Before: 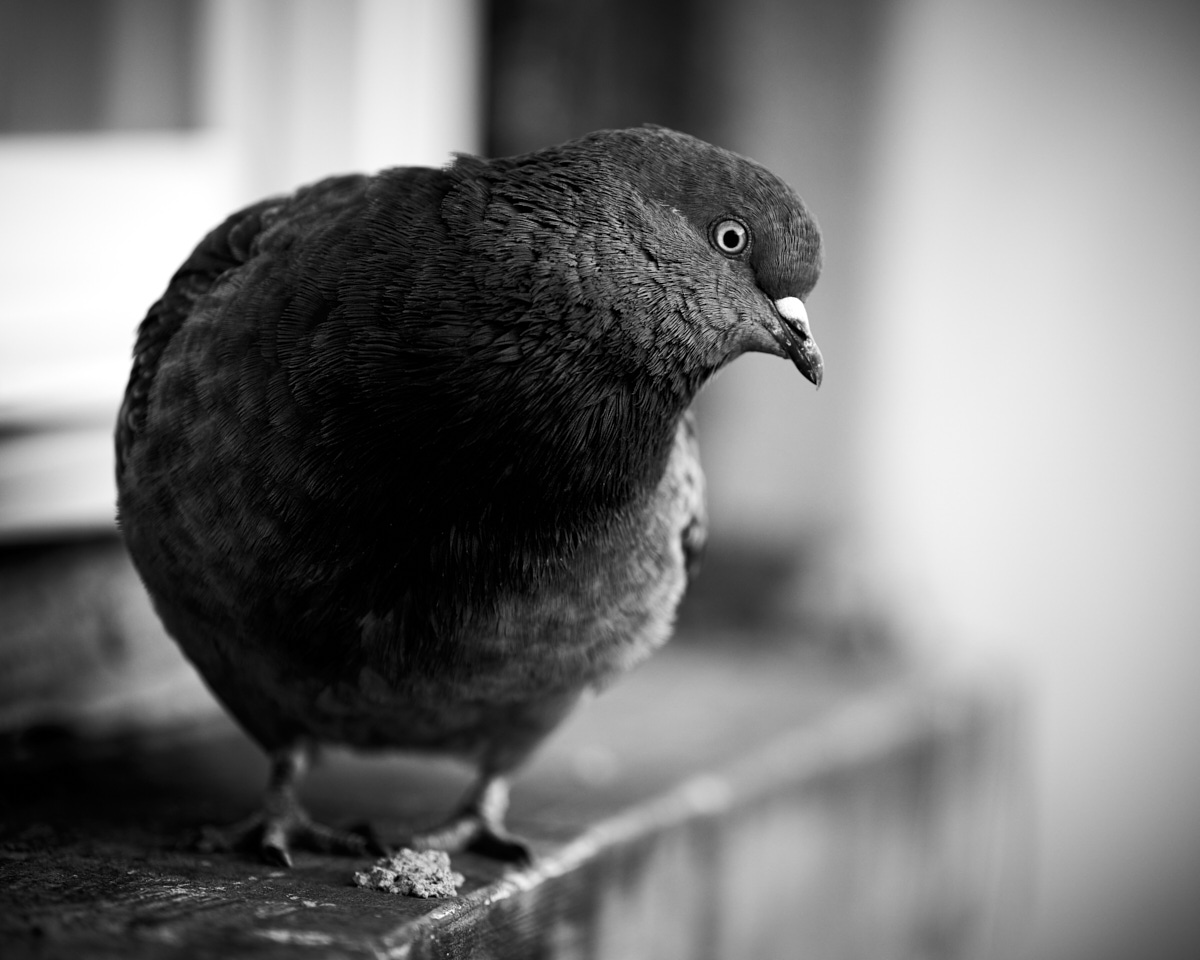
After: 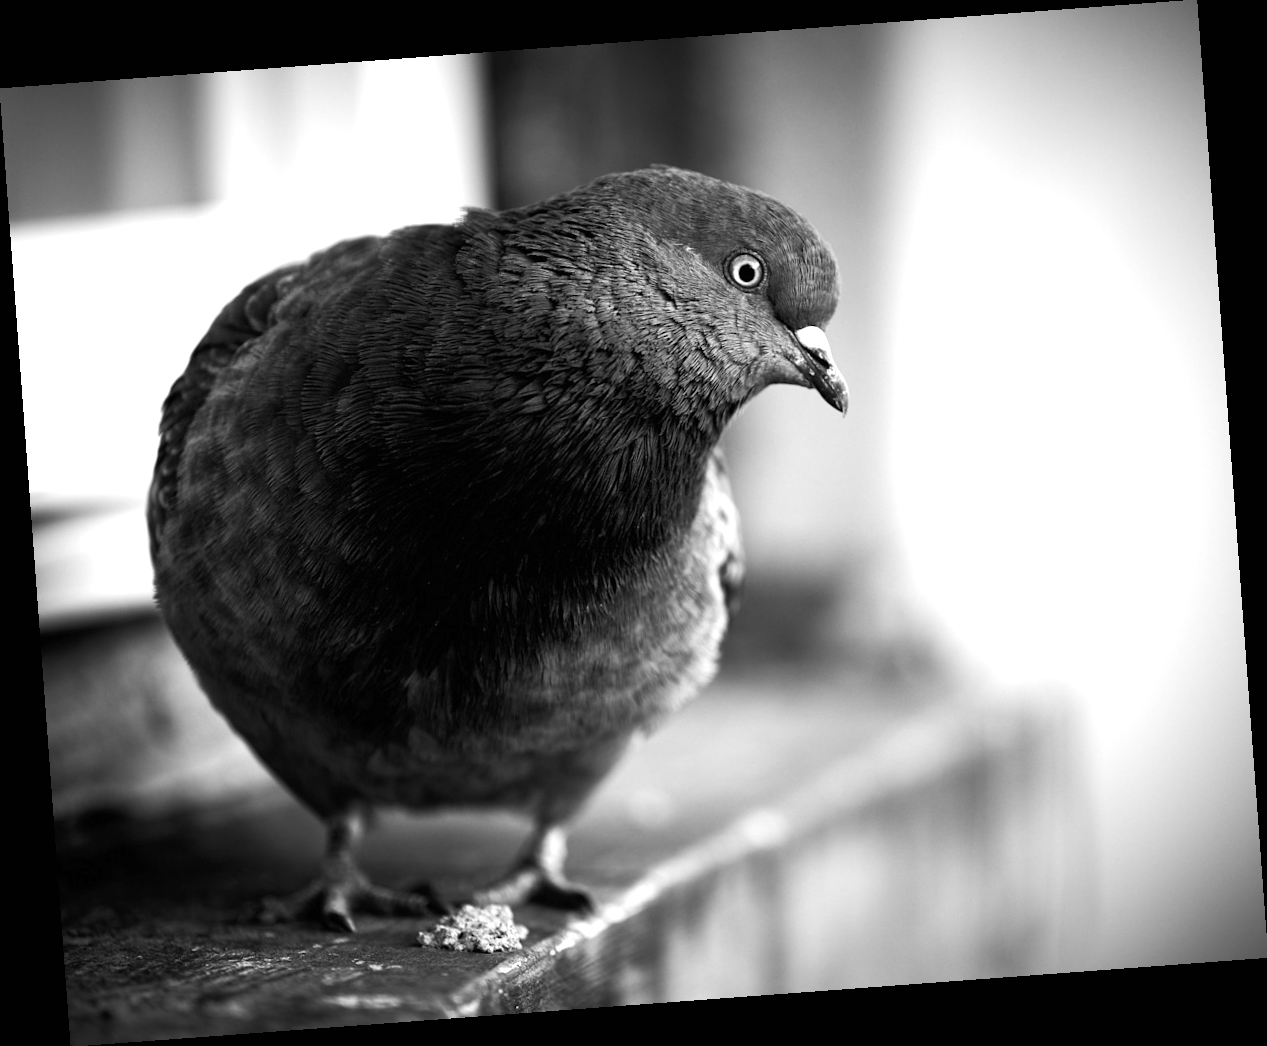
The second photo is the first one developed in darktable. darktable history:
rotate and perspective: rotation -4.25°, automatic cropping off
exposure: black level correction 0, exposure 0.7 EV, compensate exposure bias true, compensate highlight preservation false
